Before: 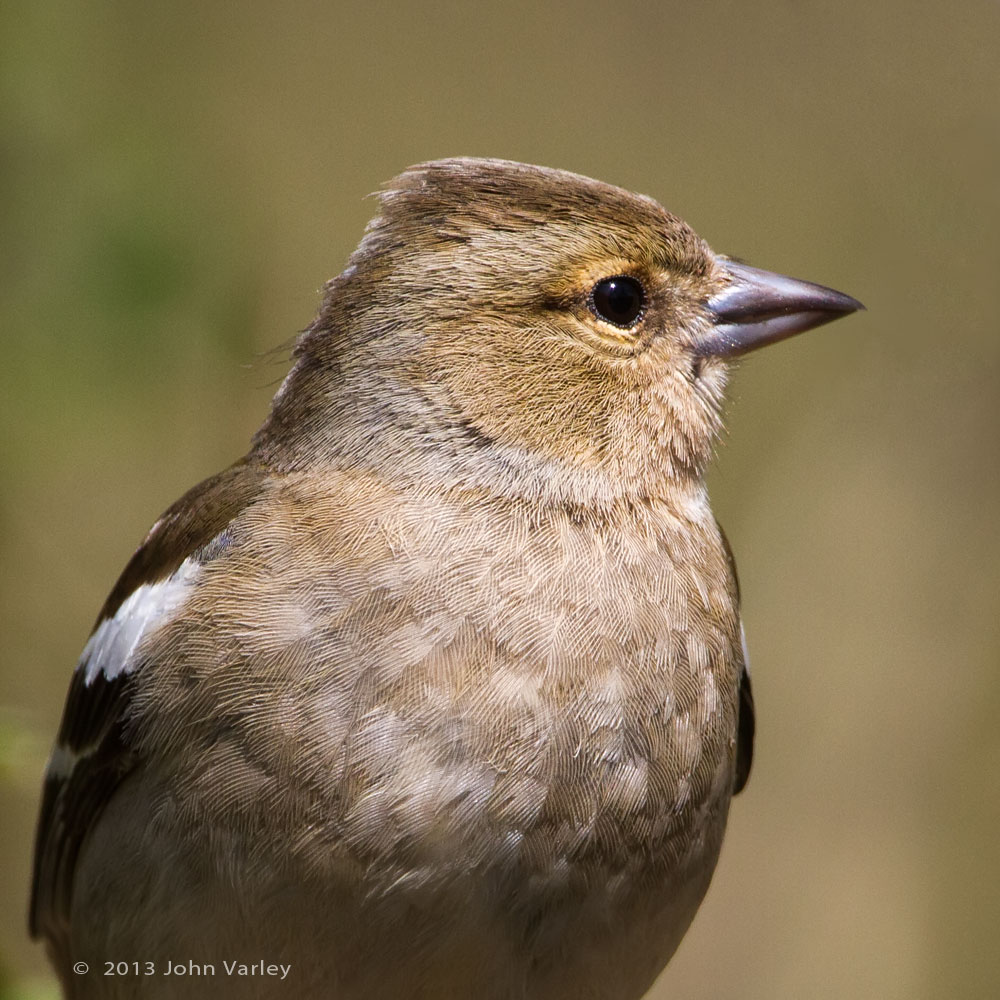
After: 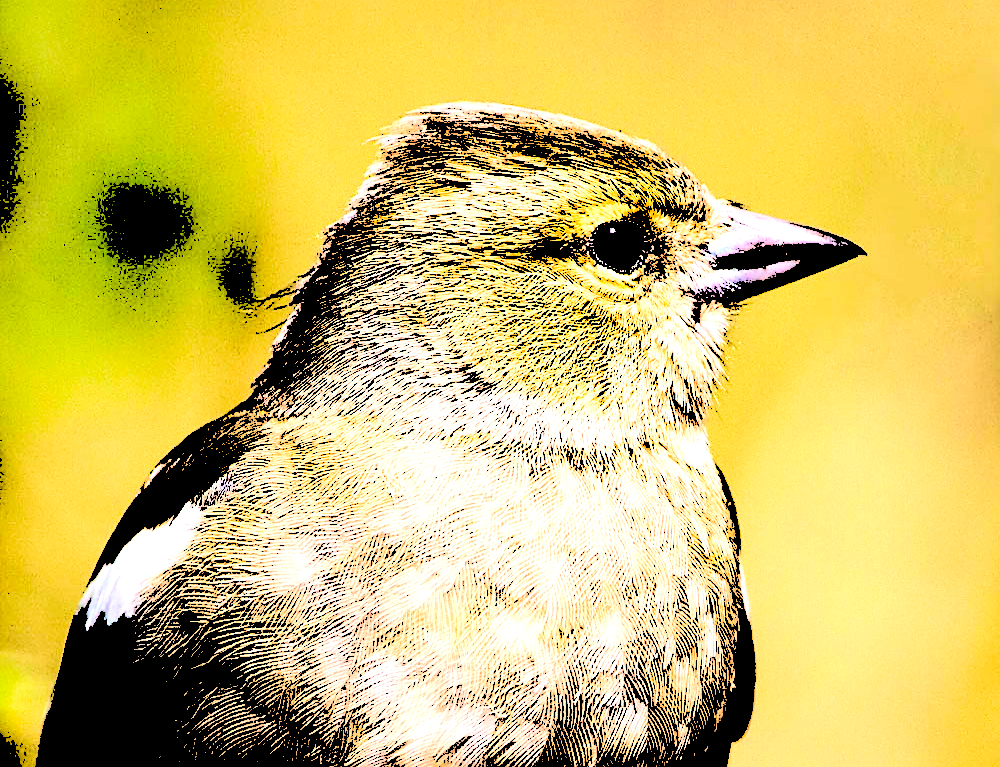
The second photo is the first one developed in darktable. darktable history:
crop: top 5.591%, bottom 17.642%
contrast brightness saturation: contrast 0.095, brightness -0.263, saturation 0.141
sharpen: on, module defaults
levels: levels [0.246, 0.256, 0.506]
